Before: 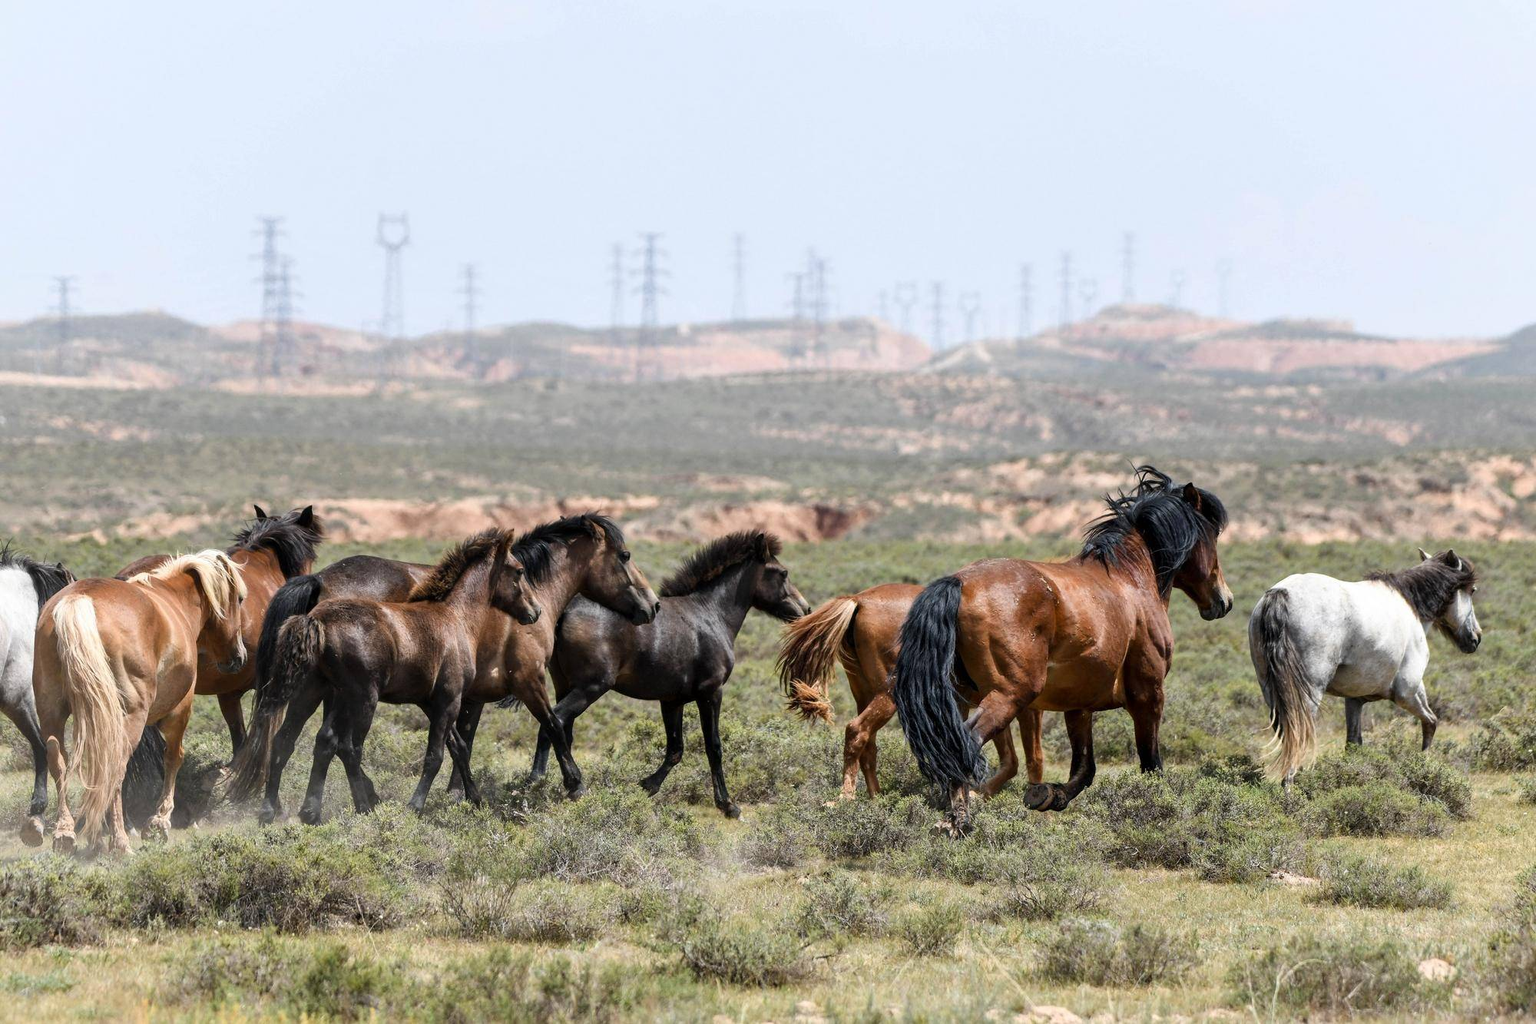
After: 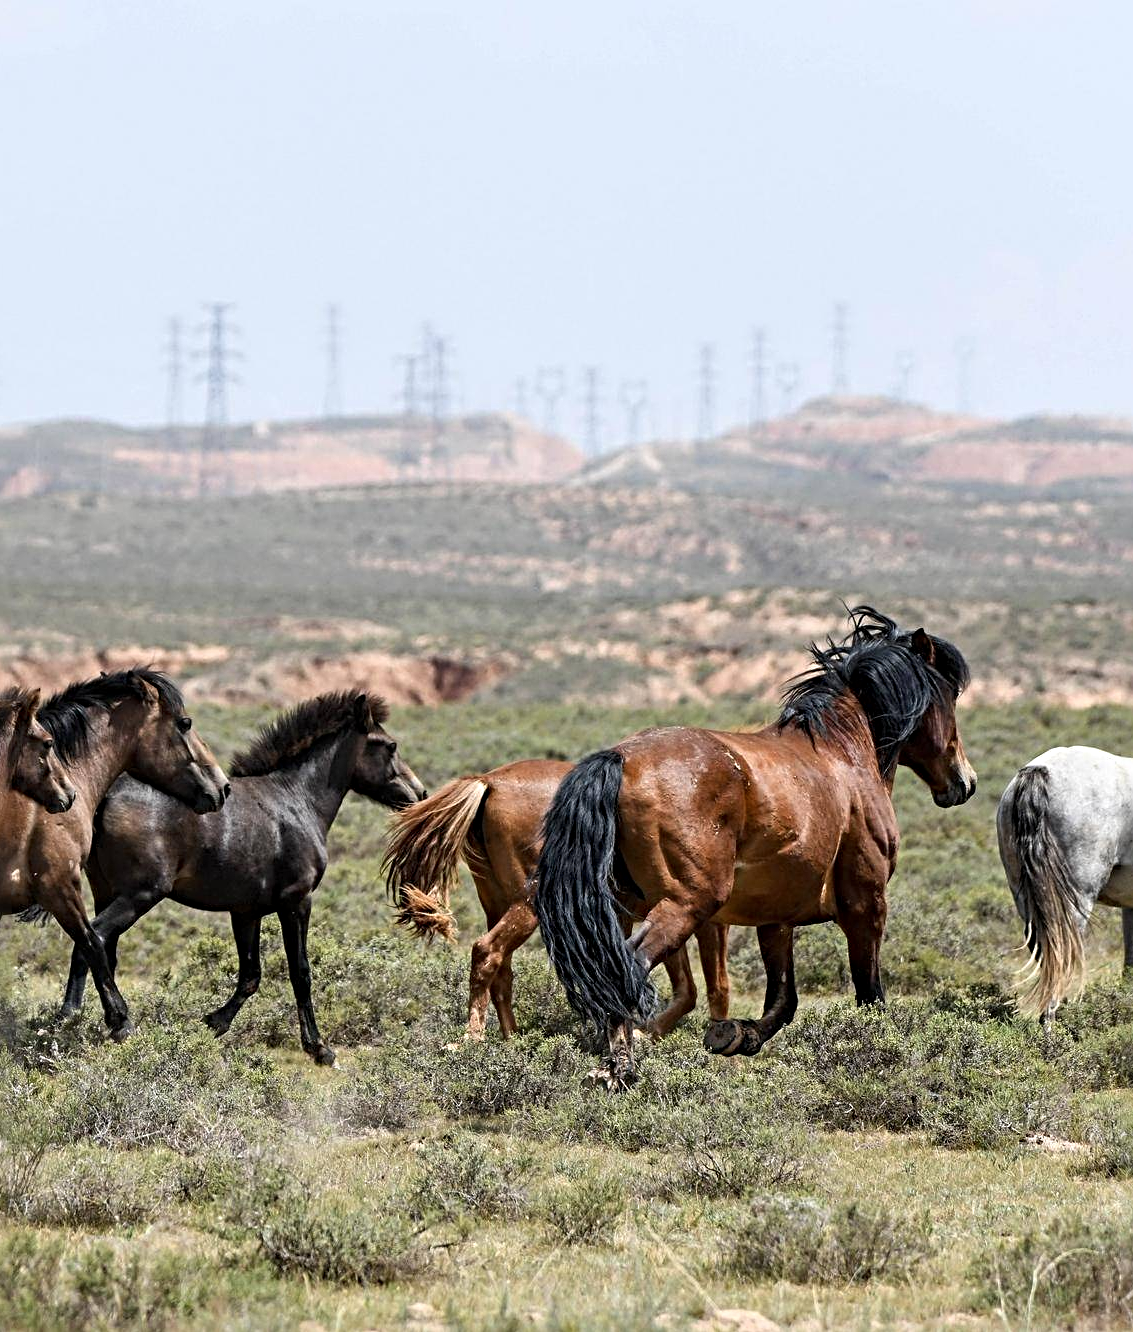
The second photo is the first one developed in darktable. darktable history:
sharpen: radius 4.883
crop: left 31.458%, top 0%, right 11.876%
